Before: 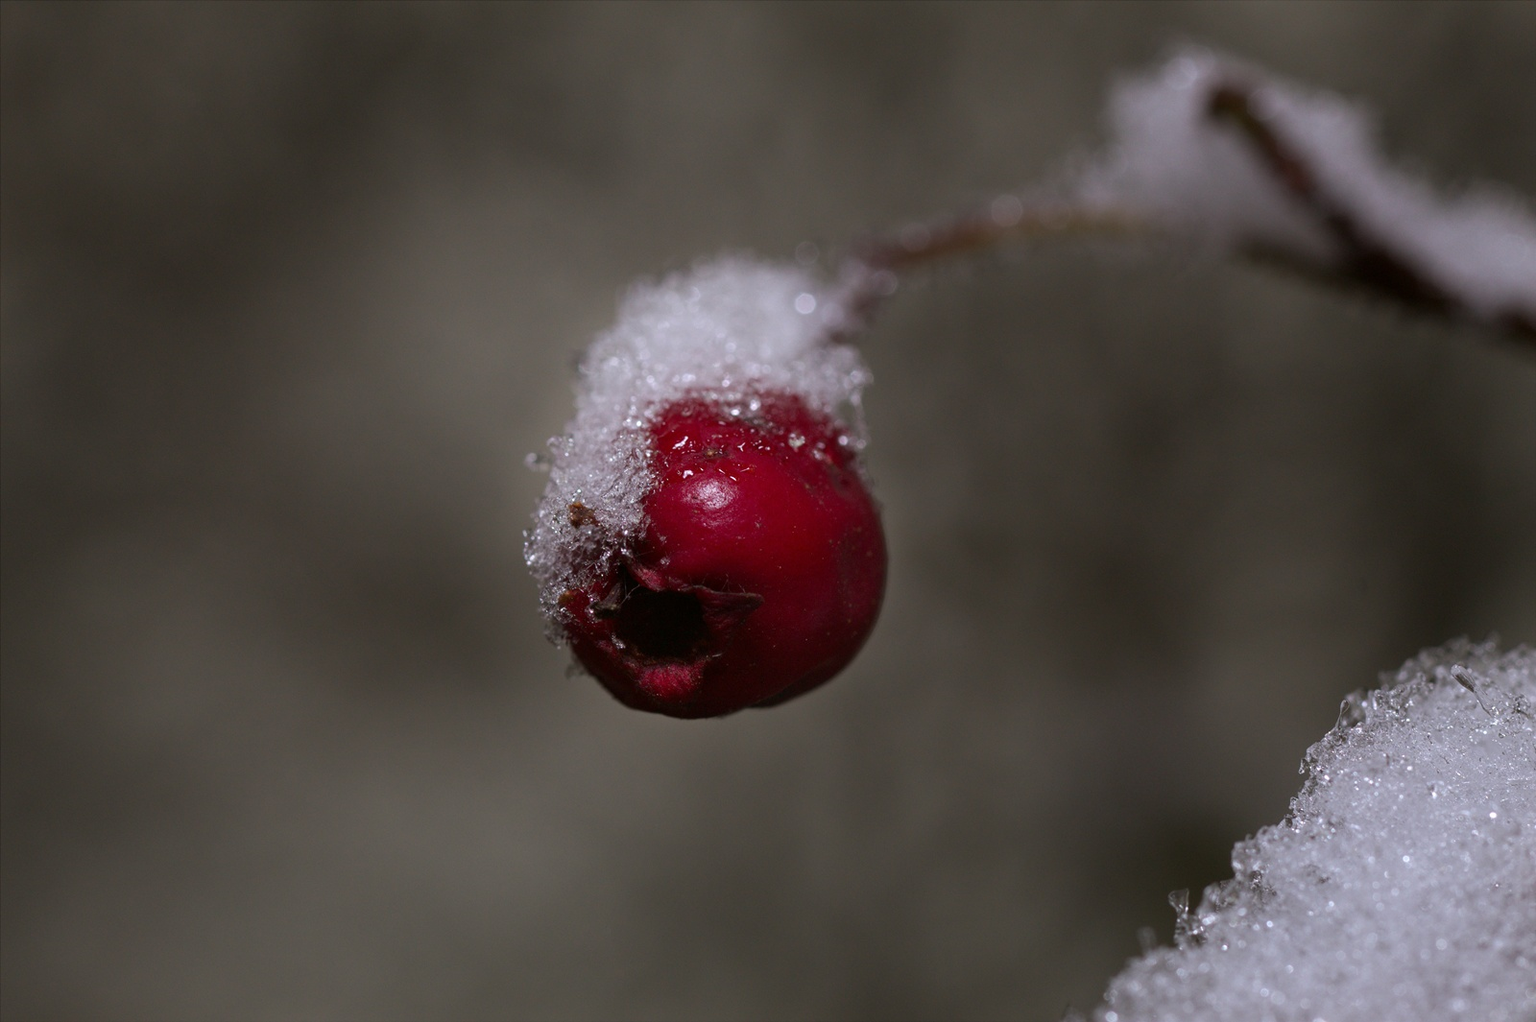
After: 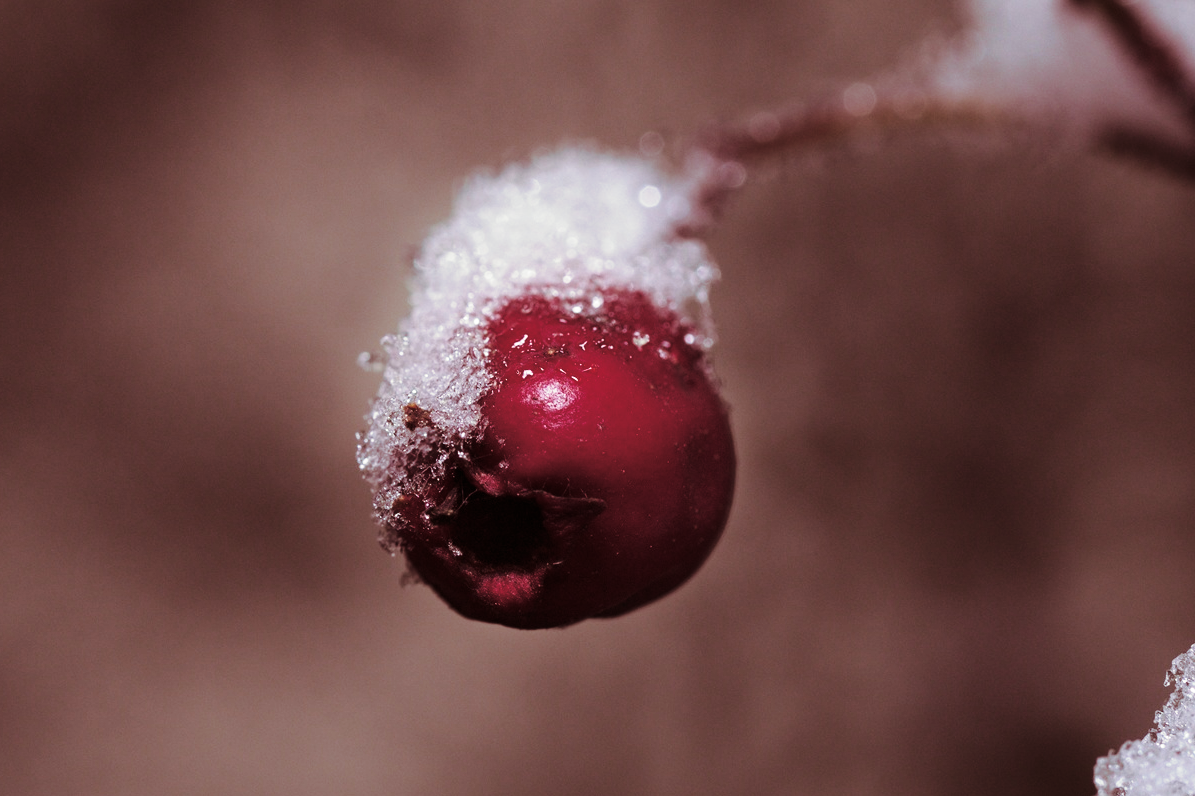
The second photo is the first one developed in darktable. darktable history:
base curve: curves: ch0 [(0, 0) (0.028, 0.03) (0.121, 0.232) (0.46, 0.748) (0.859, 0.968) (1, 1)], preserve colors none
split-toning: on, module defaults
crop and rotate: left 11.831%, top 11.346%, right 13.429%, bottom 13.899%
